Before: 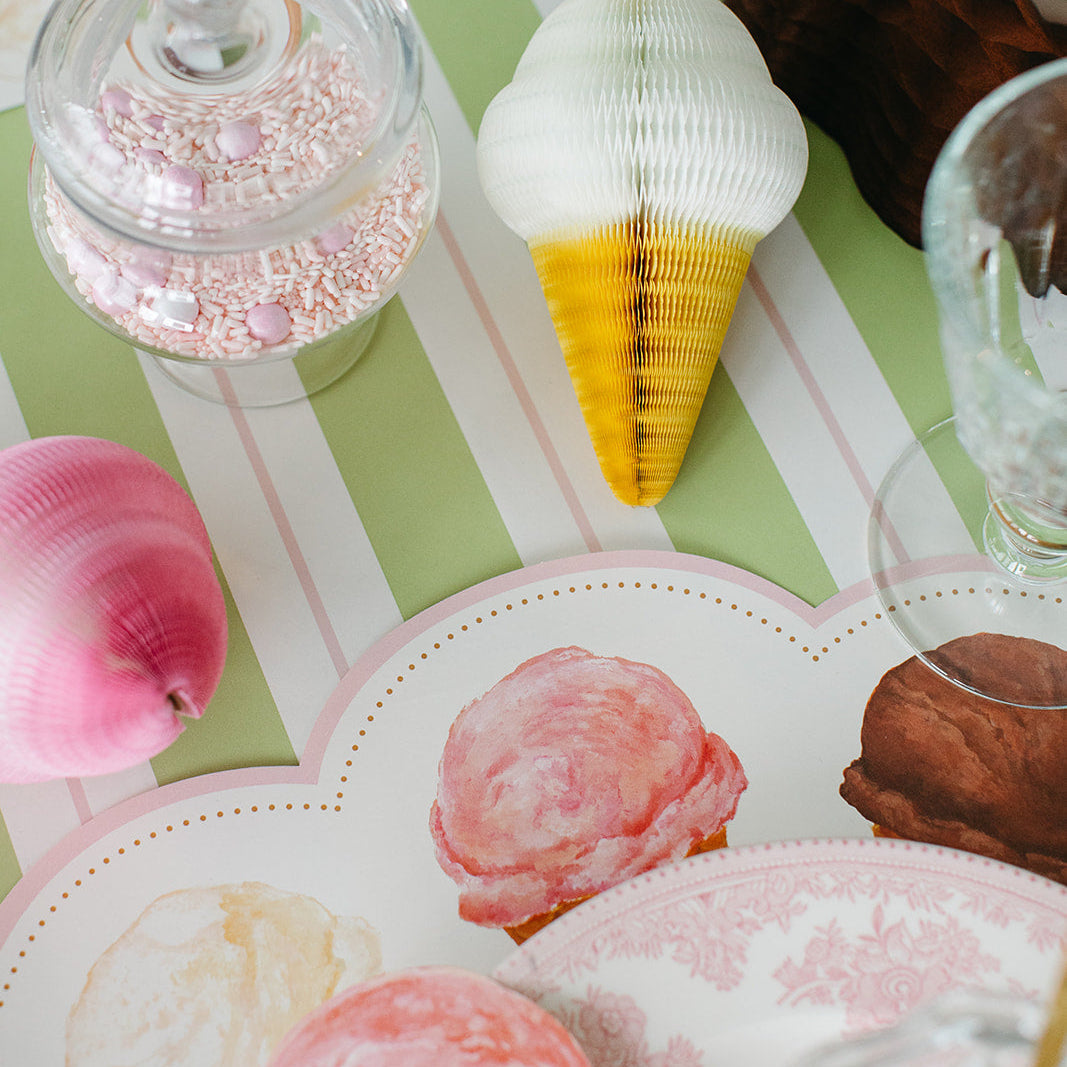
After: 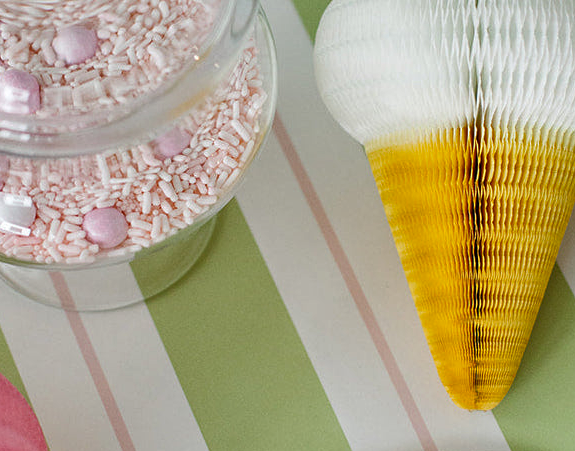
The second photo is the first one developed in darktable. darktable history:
shadows and highlights: shadows 60, soften with gaussian
exposure: black level correction 0.001, exposure 0.014 EV, compensate highlight preservation false
crop: left 15.306%, top 9.065%, right 30.789%, bottom 48.638%
tone equalizer: on, module defaults
